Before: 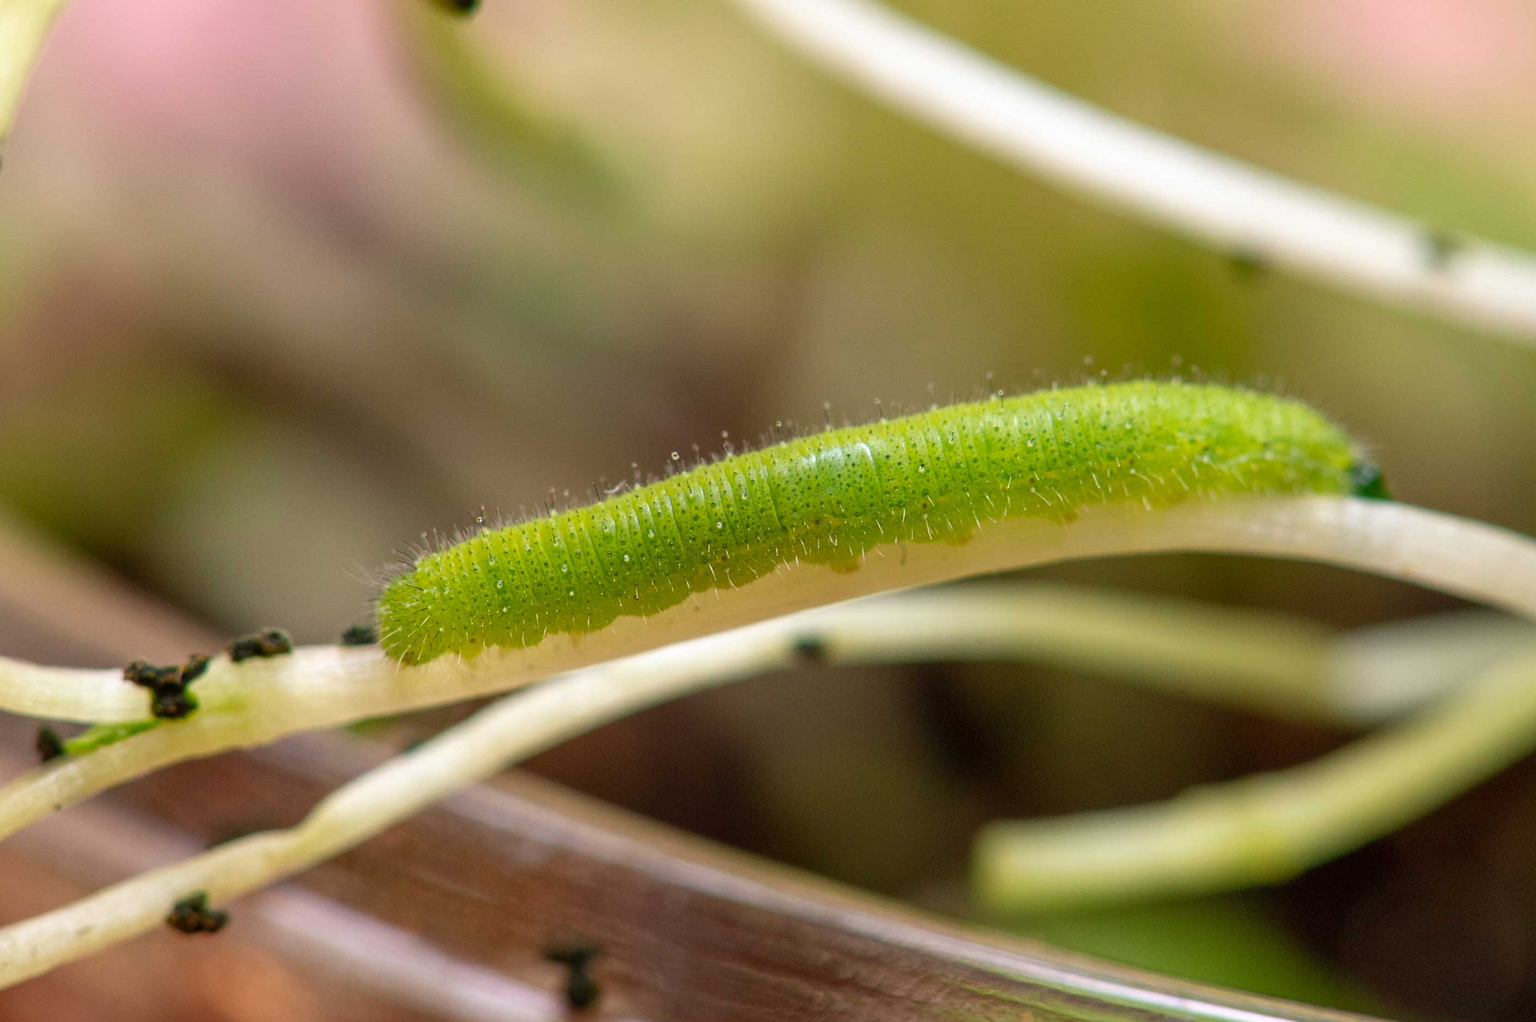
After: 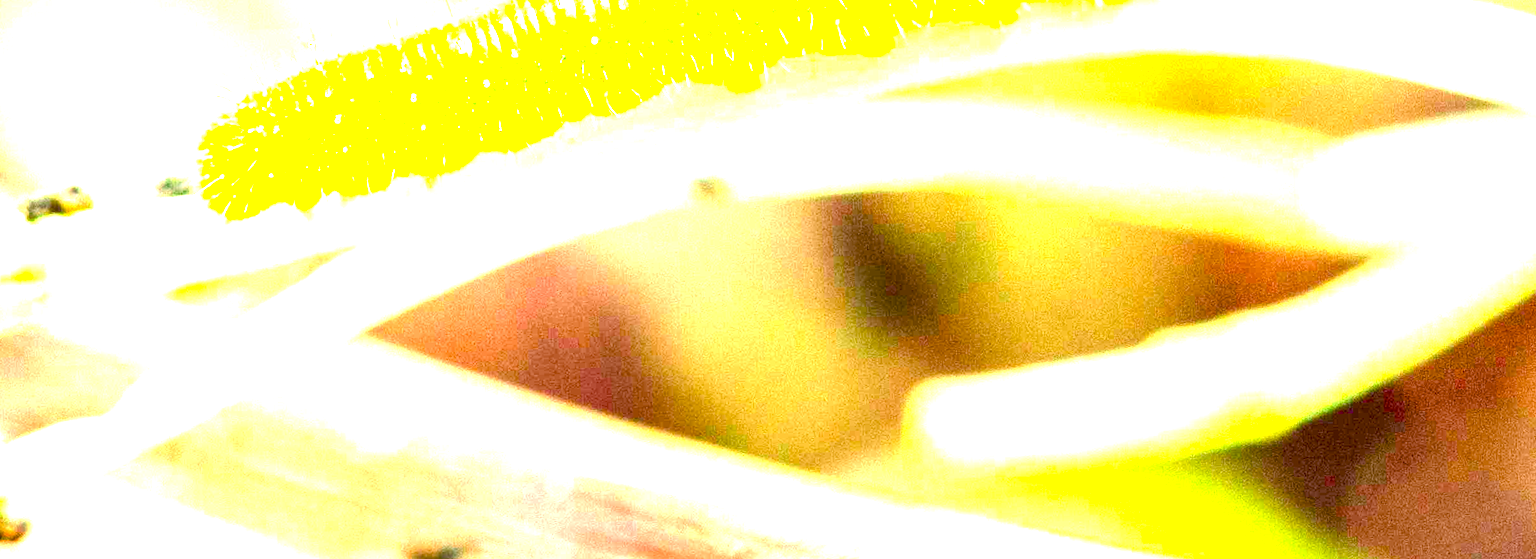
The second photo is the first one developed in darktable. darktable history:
exposure: black level correction 0, exposure 4 EV, compensate exposure bias true, compensate highlight preservation false
tone equalizer: -8 EV -0.417 EV, -7 EV -0.389 EV, -6 EV -0.333 EV, -5 EV -0.222 EV, -3 EV 0.222 EV, -2 EV 0.333 EV, -1 EV 0.389 EV, +0 EV 0.417 EV, edges refinement/feathering 500, mask exposure compensation -1.57 EV, preserve details no
rotate and perspective: rotation -2°, crop left 0.022, crop right 0.978, crop top 0.049, crop bottom 0.951
crop and rotate: left 13.306%, top 48.129%, bottom 2.928%
white balance: red 0.988, blue 1.017
color correction: highlights a* 3.22, highlights b* 1.93, saturation 1.19
color balance rgb: perceptual saturation grading › global saturation 20%, perceptual saturation grading › highlights -25%, perceptual saturation grading › shadows 50%
